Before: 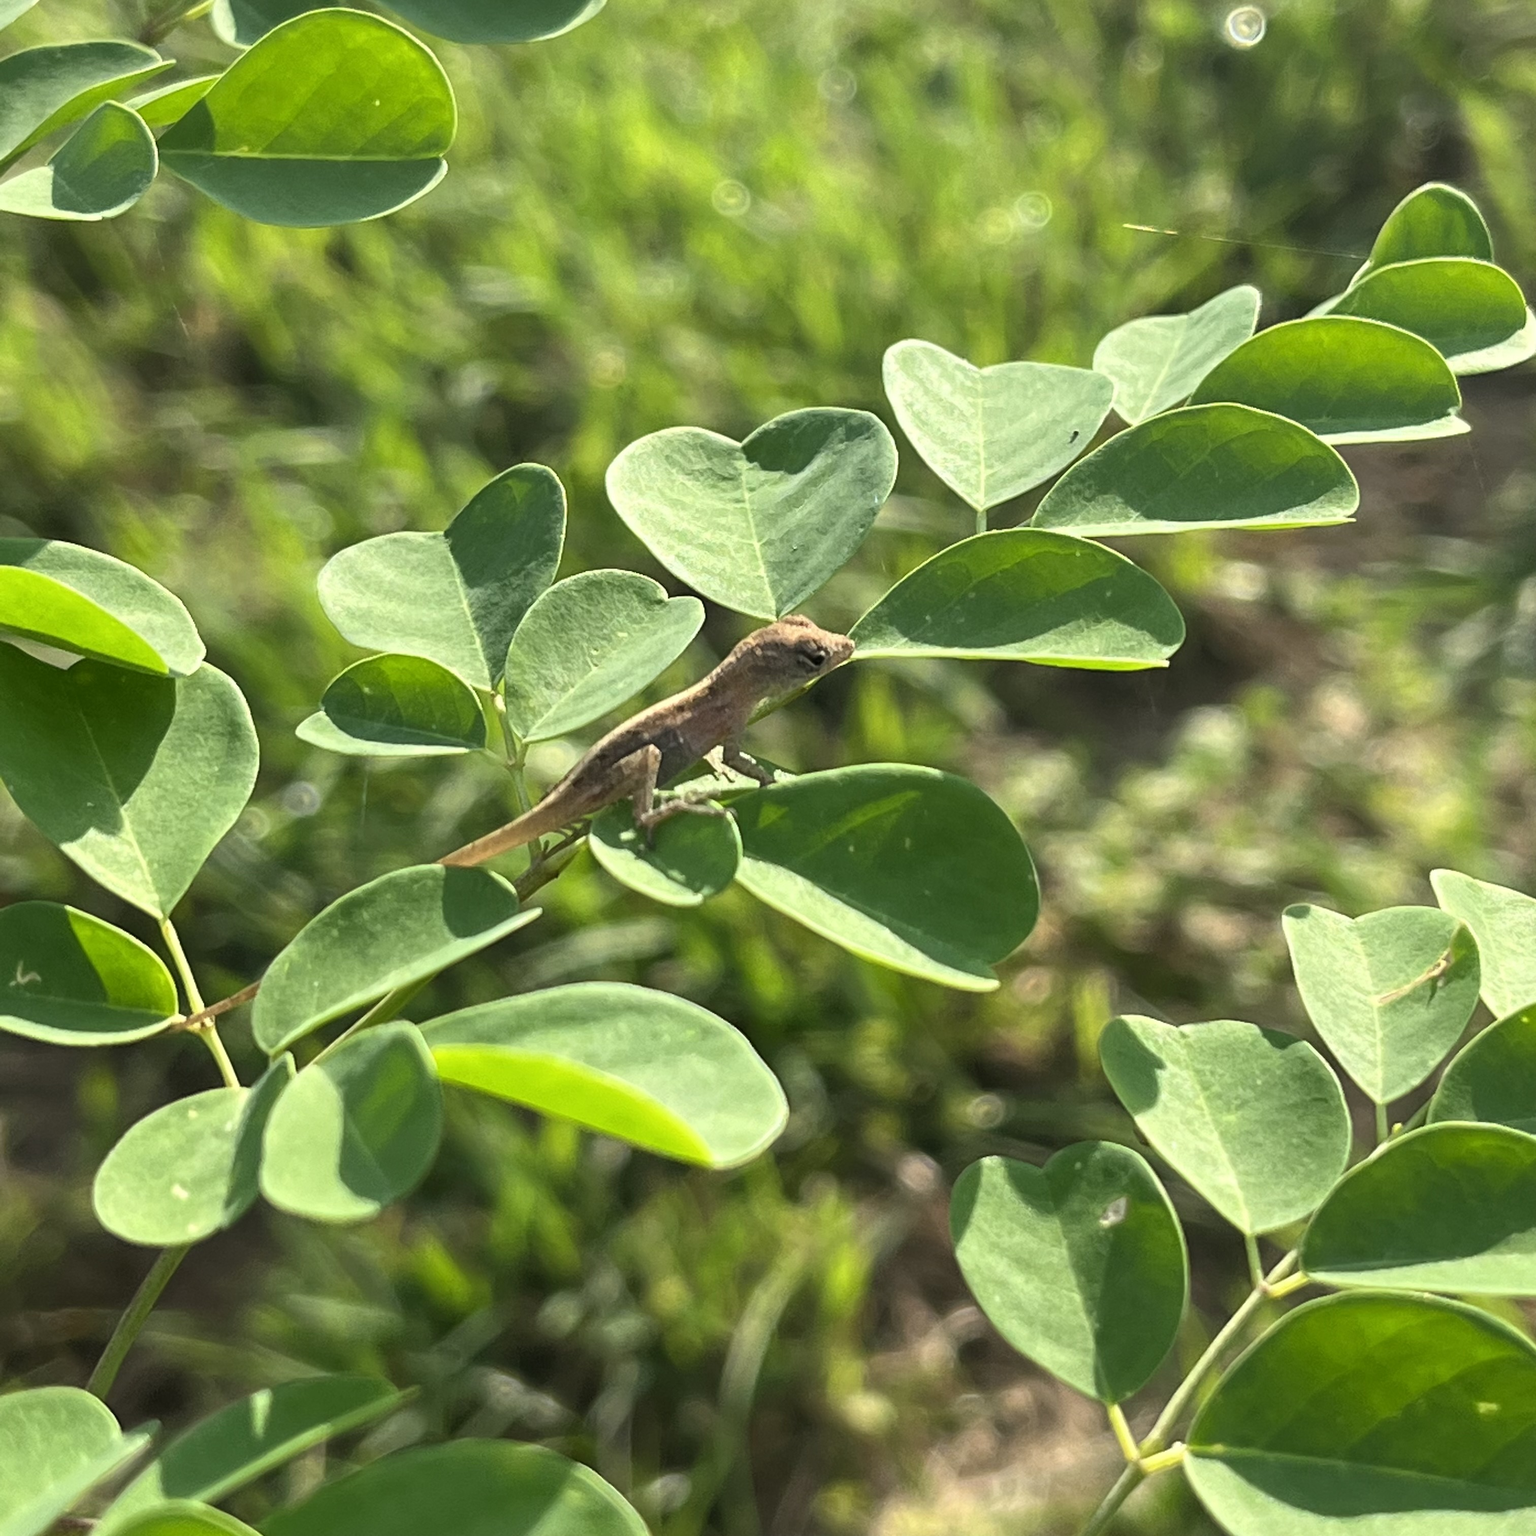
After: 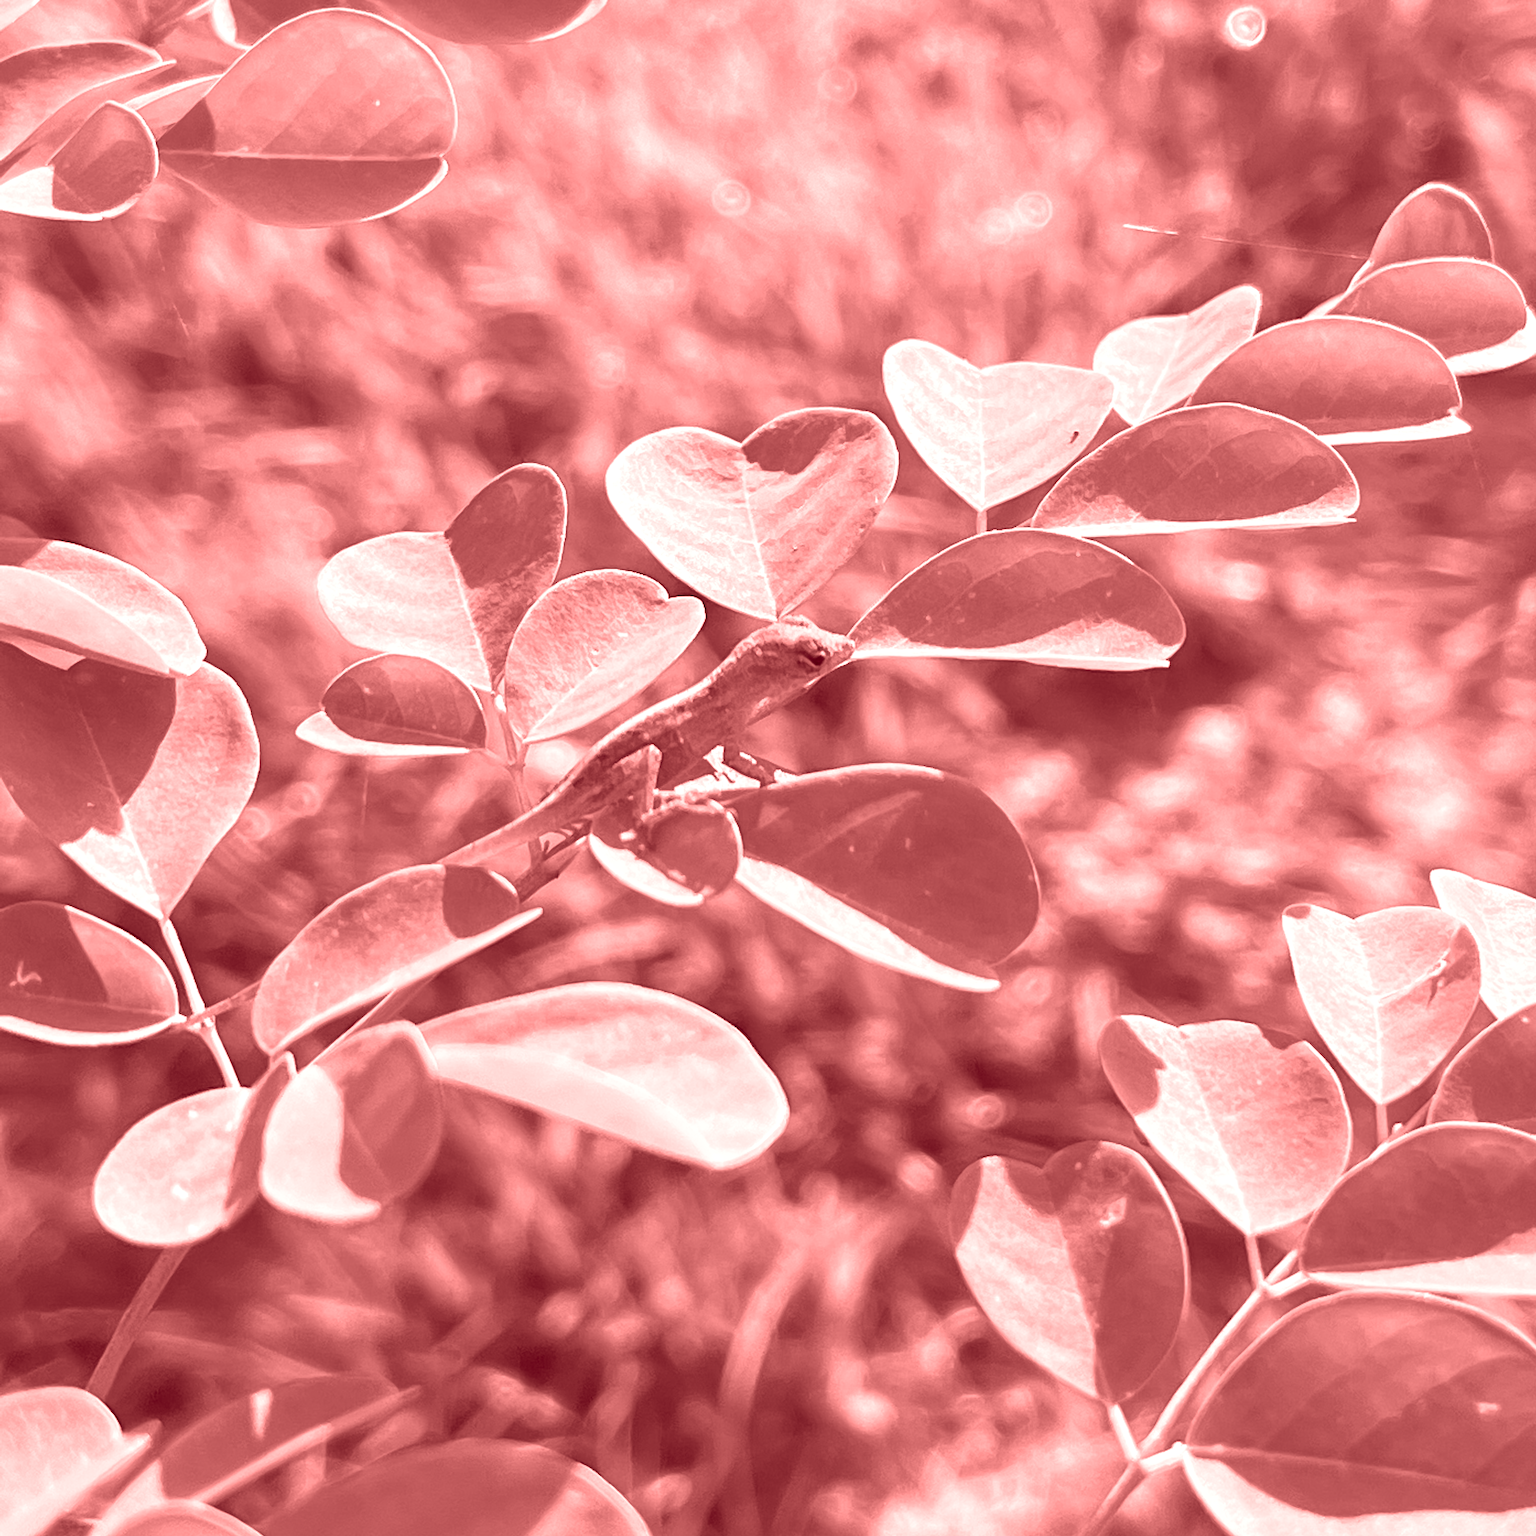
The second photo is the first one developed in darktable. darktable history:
colorize: saturation 60%, source mix 100%
velvia: on, module defaults
tone equalizer: on, module defaults
